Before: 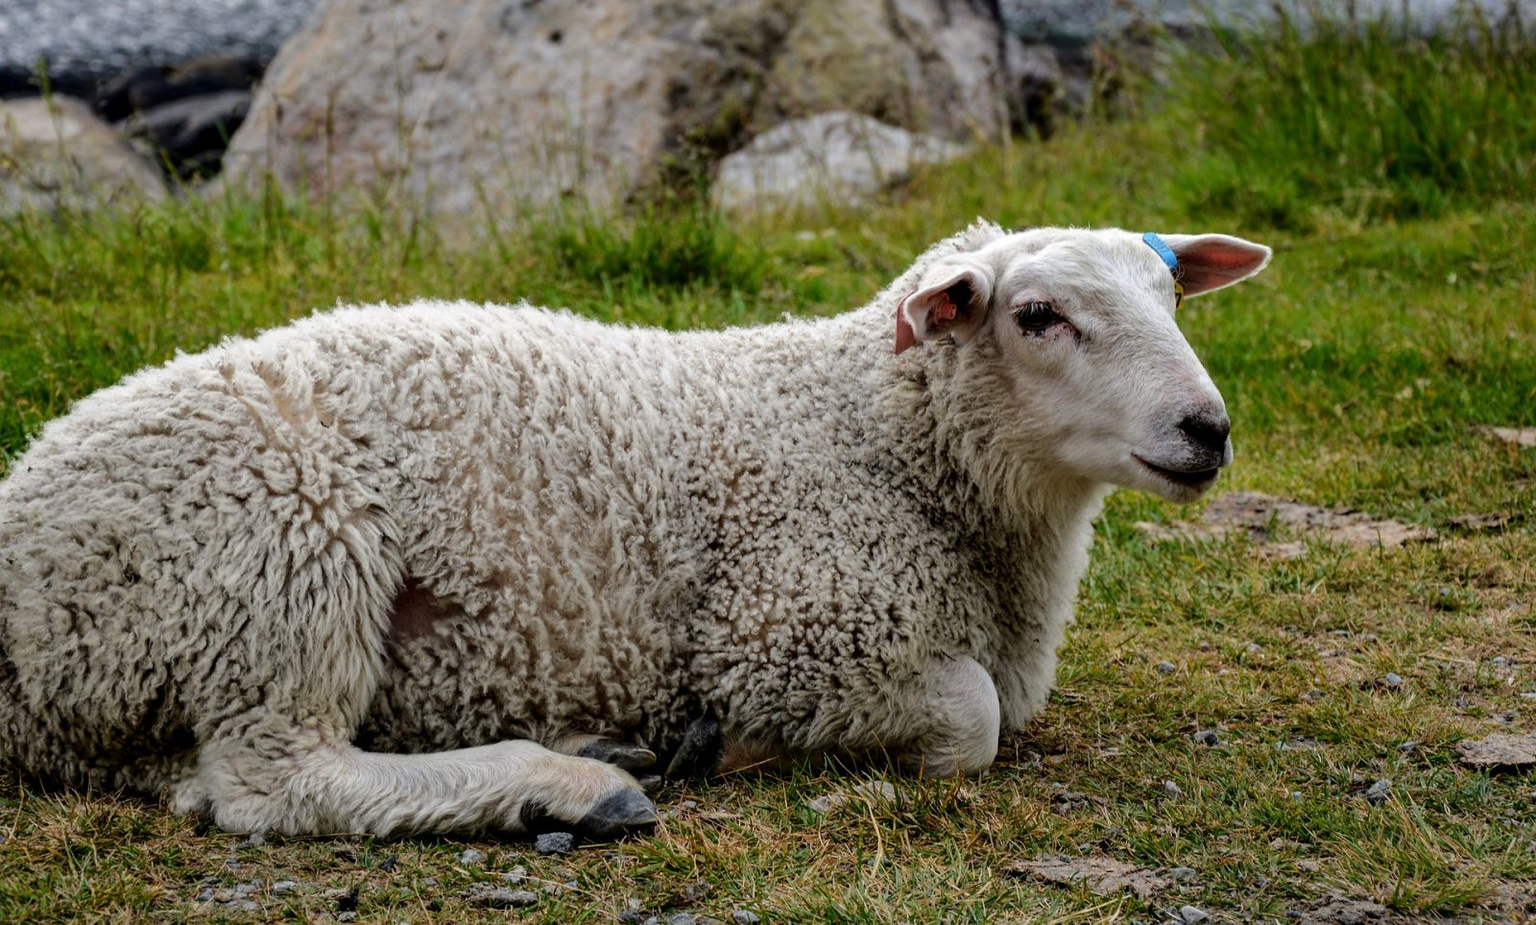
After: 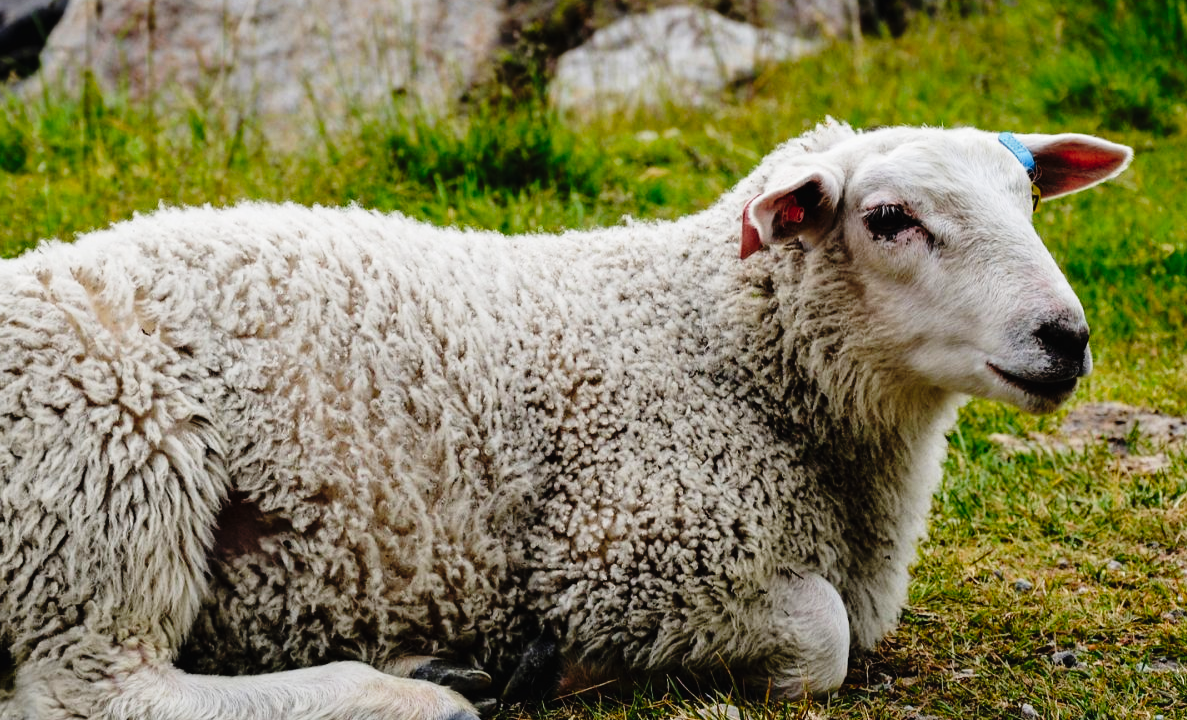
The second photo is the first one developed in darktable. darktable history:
crop and rotate: left 12.03%, top 11.432%, right 13.764%, bottom 13.85%
tone curve: curves: ch0 [(0, 0.014) (0.17, 0.099) (0.392, 0.438) (0.725, 0.828) (0.872, 0.918) (1, 0.981)]; ch1 [(0, 0) (0.402, 0.36) (0.489, 0.491) (0.5, 0.503) (0.515, 0.52) (0.545, 0.572) (0.615, 0.662) (0.701, 0.725) (1, 1)]; ch2 [(0, 0) (0.42, 0.458) (0.485, 0.499) (0.503, 0.503) (0.531, 0.542) (0.561, 0.594) (0.644, 0.694) (0.717, 0.753) (1, 0.991)], preserve colors none
